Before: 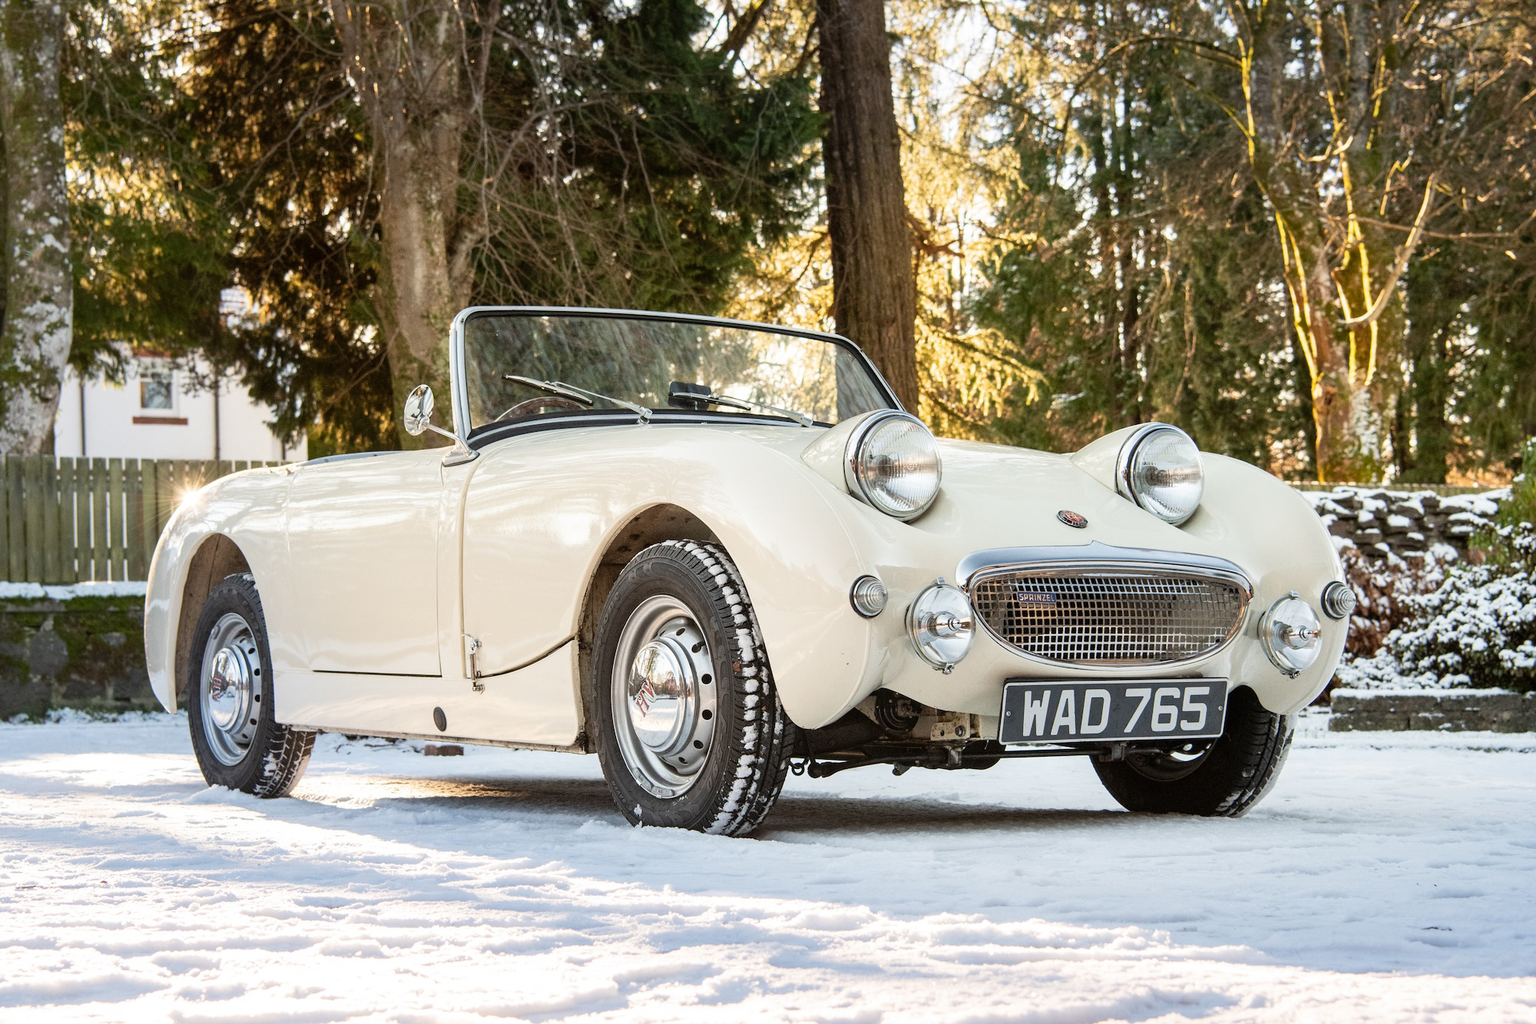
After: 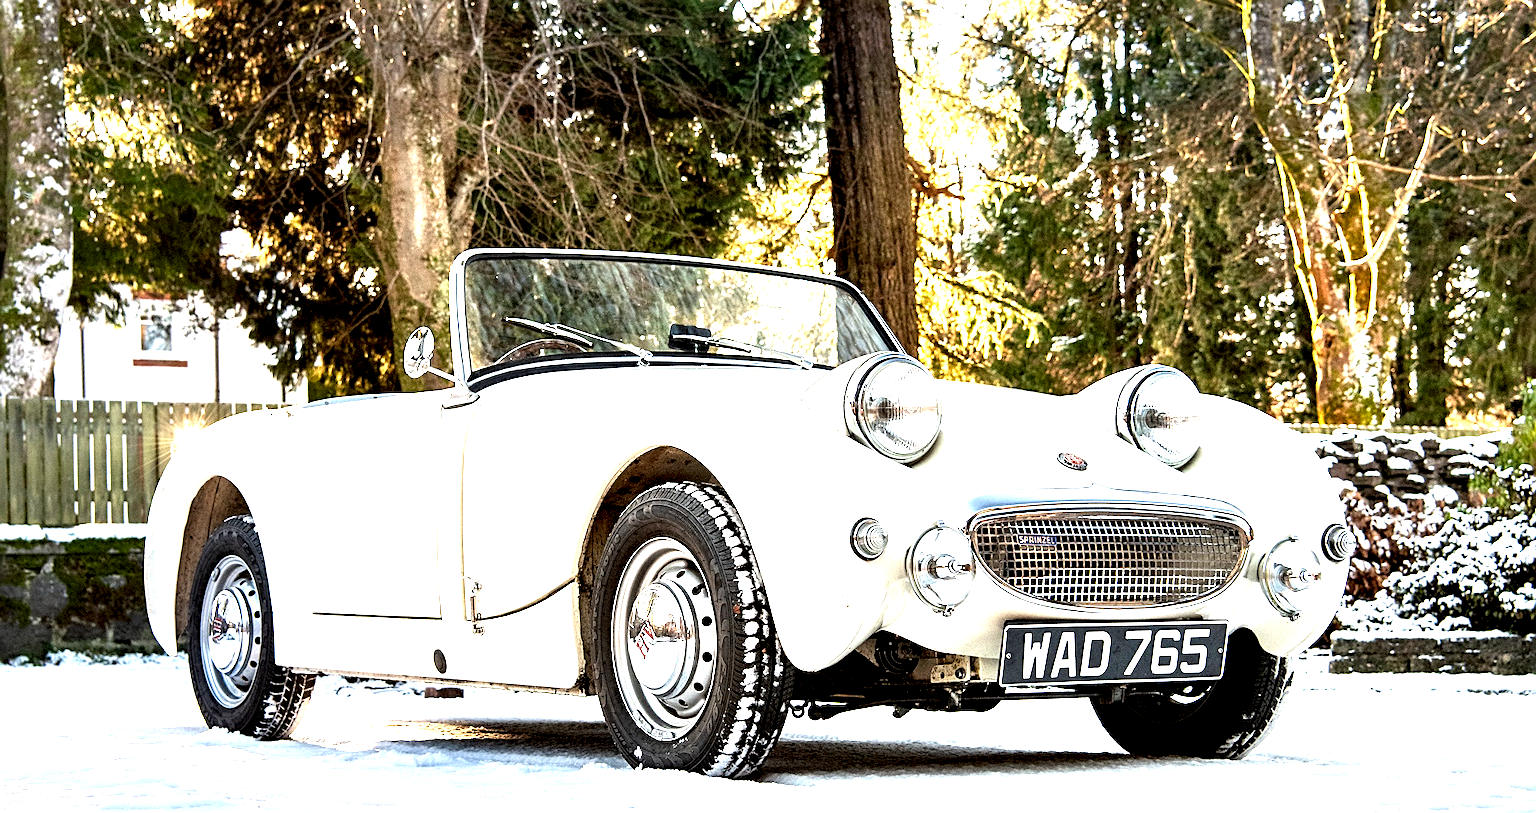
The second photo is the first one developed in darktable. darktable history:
sharpen: on, module defaults
contrast equalizer: octaves 7, y [[0.6 ×6], [0.55 ×6], [0 ×6], [0 ×6], [0 ×6]]
crop and rotate: top 5.664%, bottom 14.852%
exposure: black level correction 0, exposure 1.099 EV, compensate exposure bias true, compensate highlight preservation false
